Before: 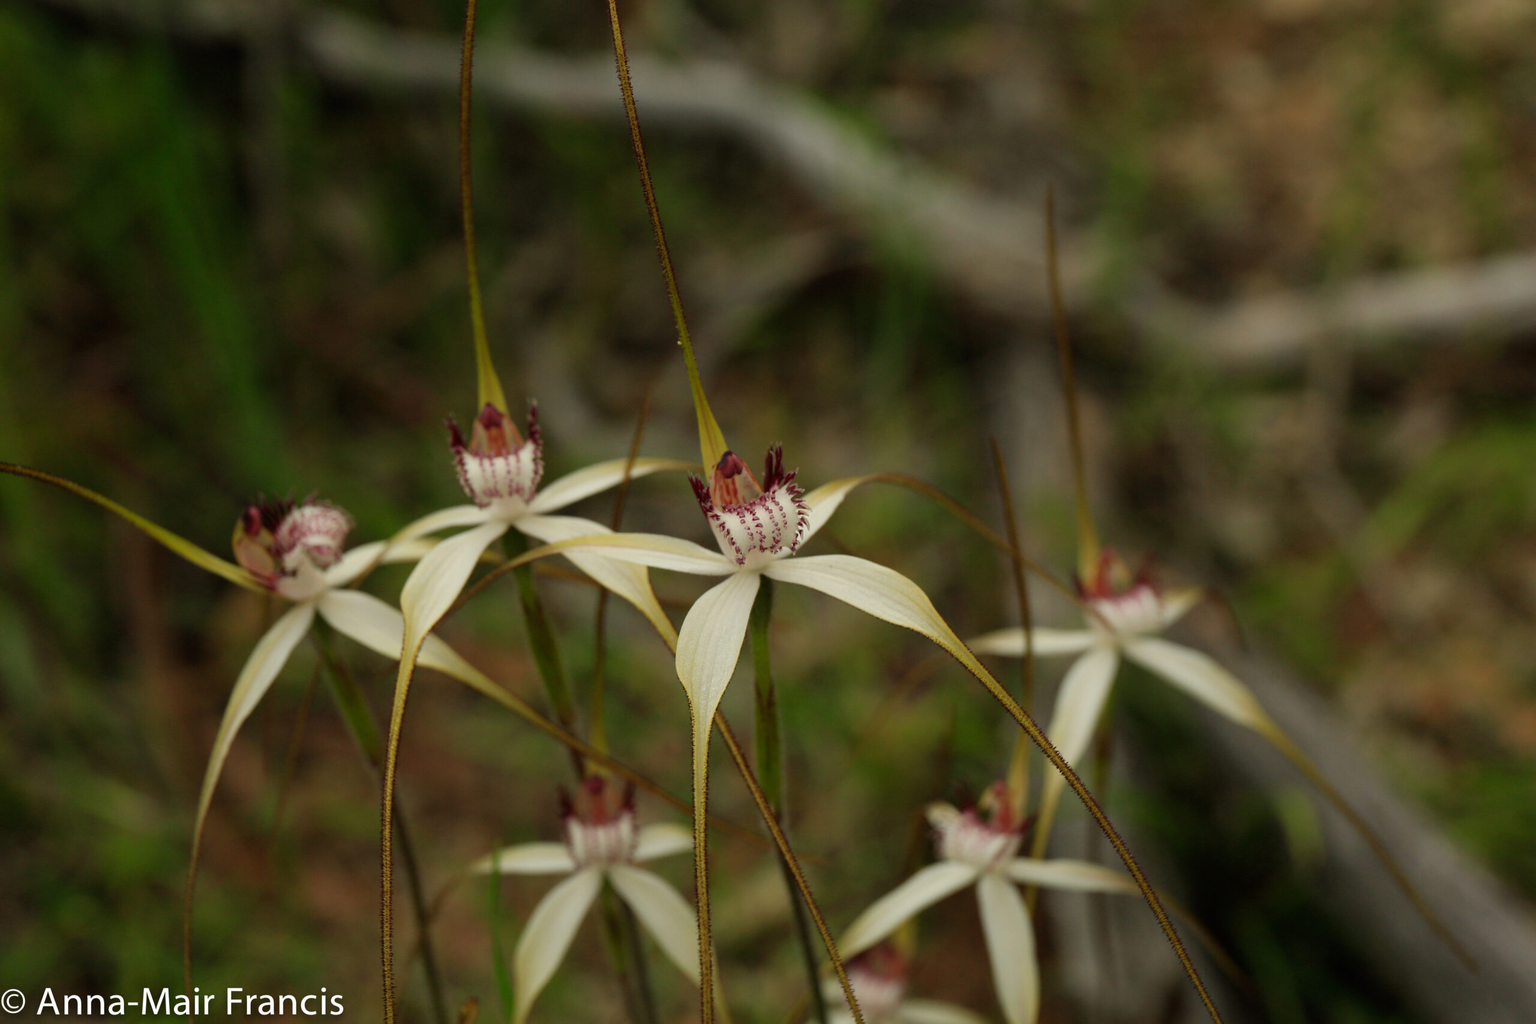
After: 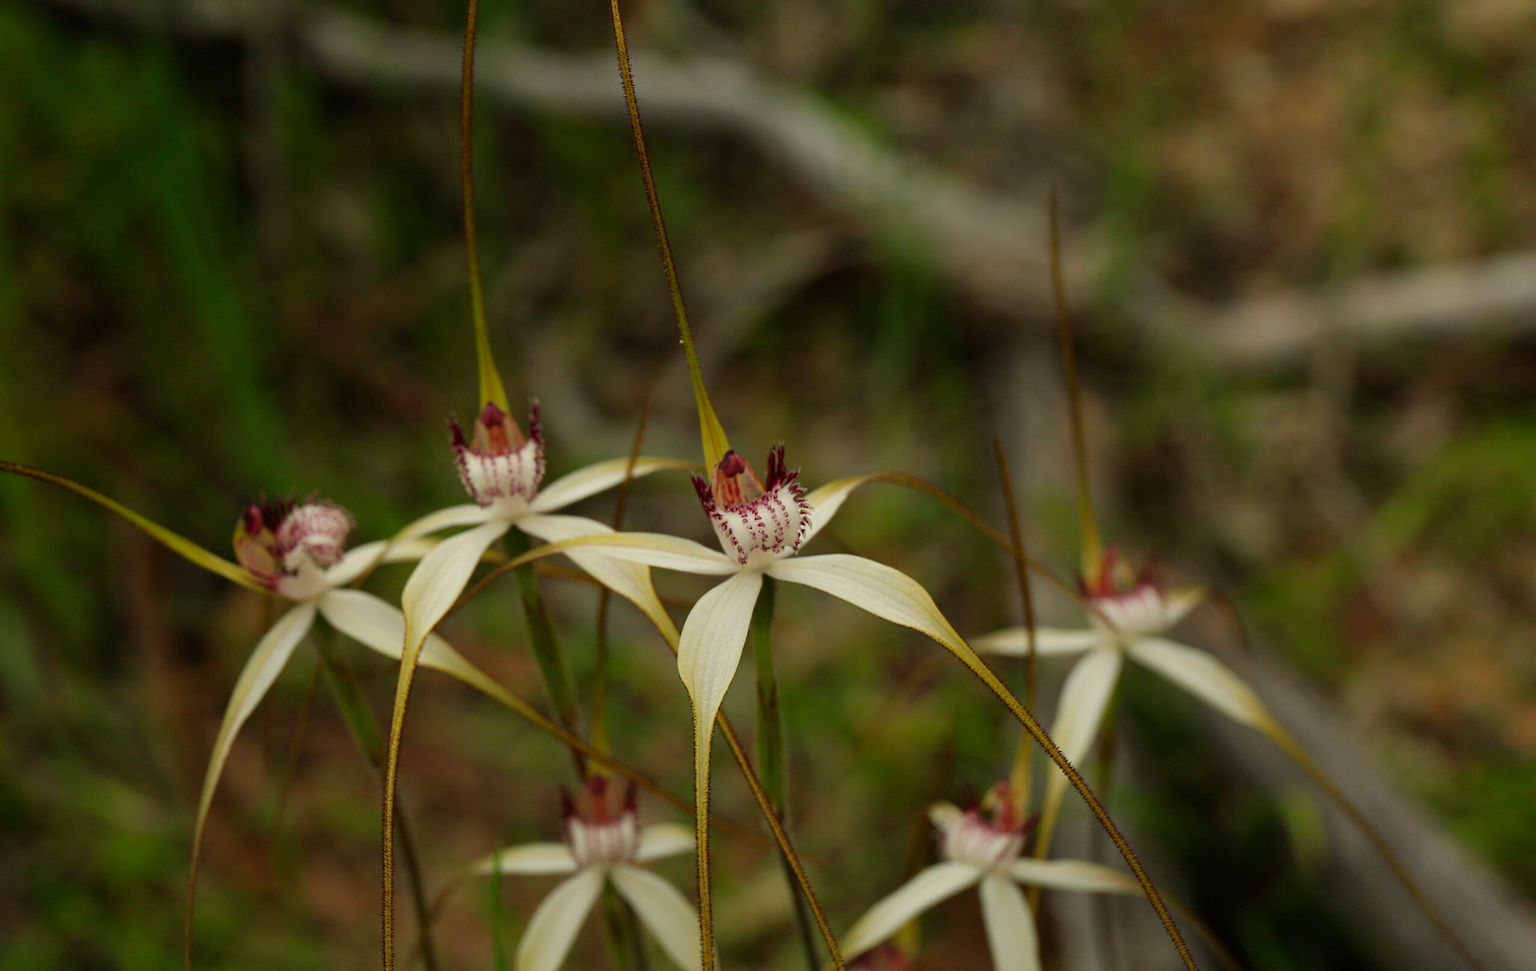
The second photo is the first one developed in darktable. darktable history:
crop: top 0.293%, right 0.266%, bottom 5.073%
color correction: highlights b* 0.022, saturation 1.15
